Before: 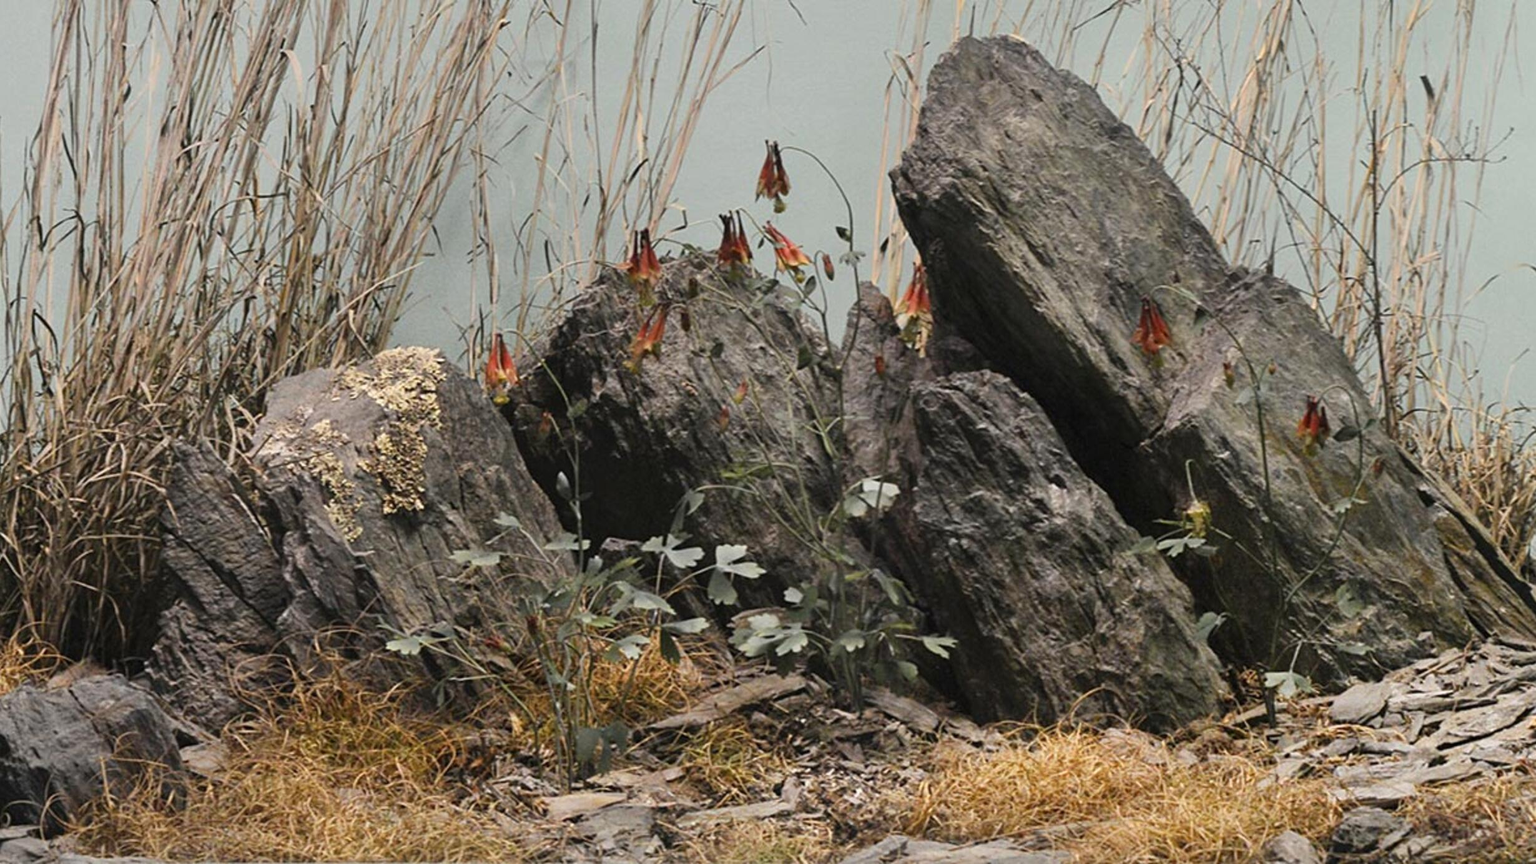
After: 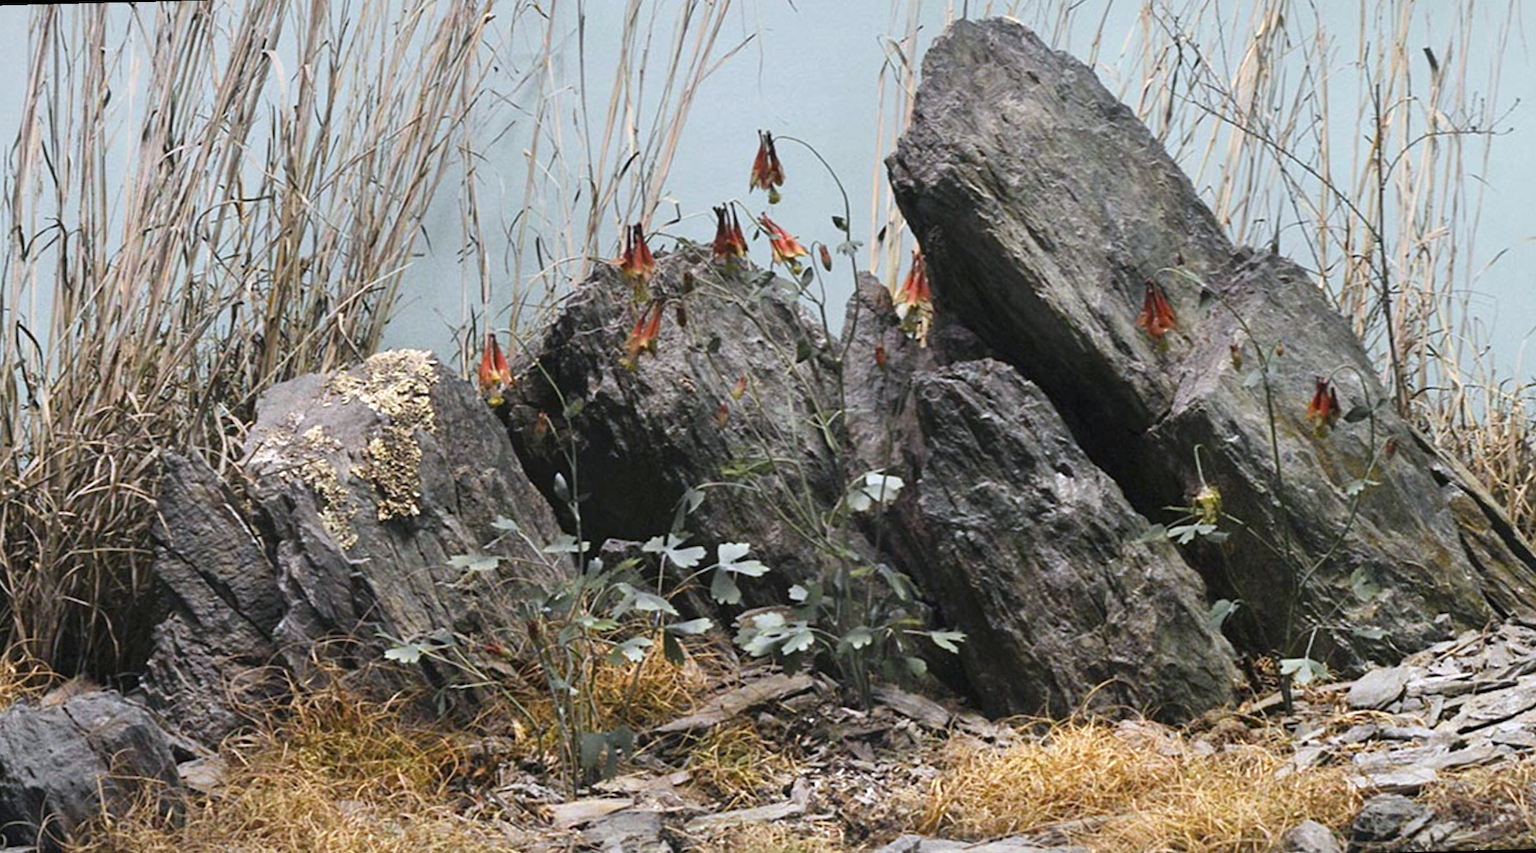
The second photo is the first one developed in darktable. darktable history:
white balance: red 0.954, blue 1.079
vignetting: fall-off start 85%, fall-off radius 80%, brightness -0.182, saturation -0.3, width/height ratio 1.219, dithering 8-bit output, unbound false
exposure: exposure 0.376 EV, compensate highlight preservation false
rotate and perspective: rotation -1.42°, crop left 0.016, crop right 0.984, crop top 0.035, crop bottom 0.965
